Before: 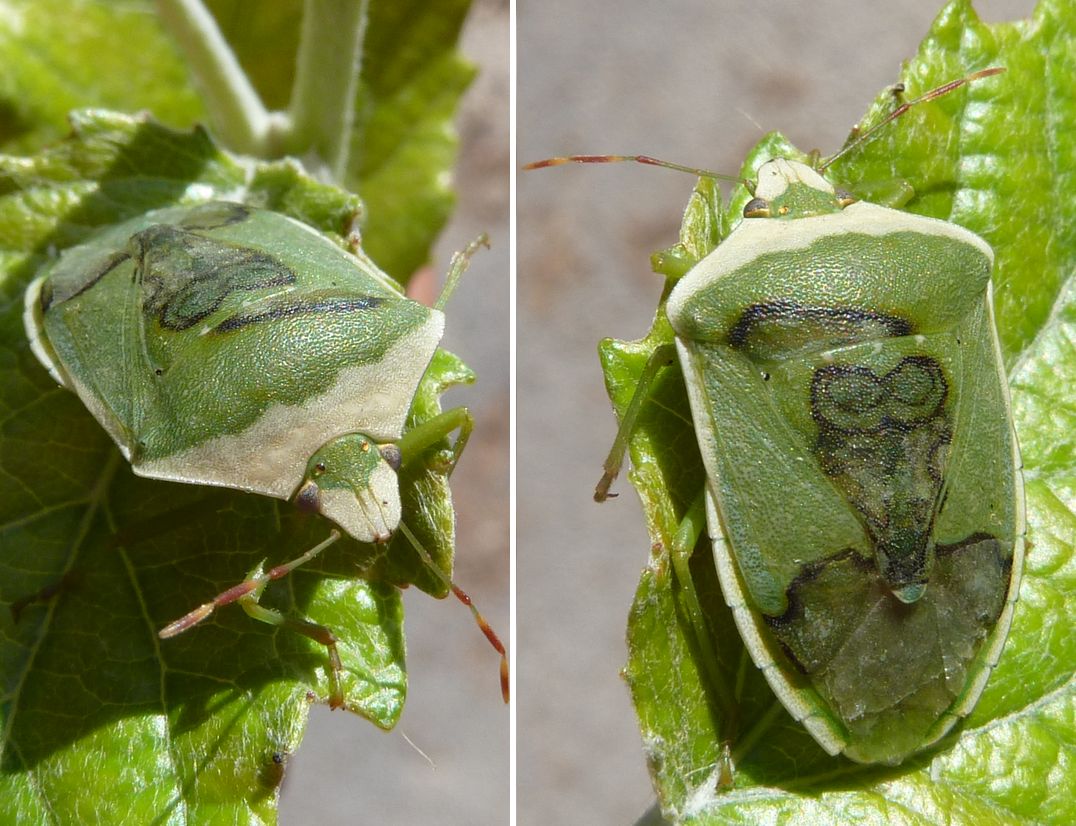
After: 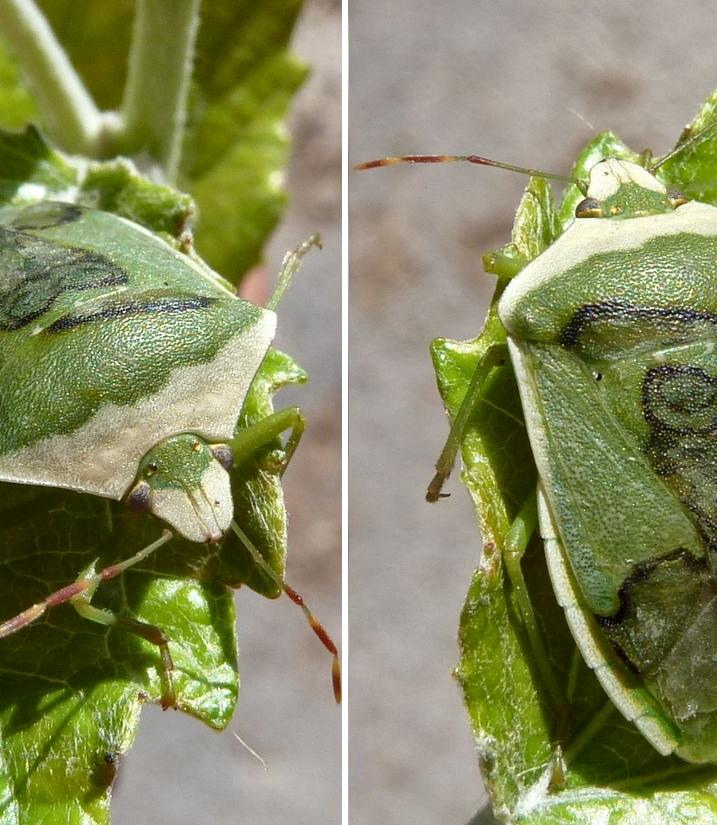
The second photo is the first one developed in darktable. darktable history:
crop and rotate: left 15.644%, right 17.707%
local contrast: mode bilateral grid, contrast 19, coarseness 21, detail 150%, midtone range 0.2
